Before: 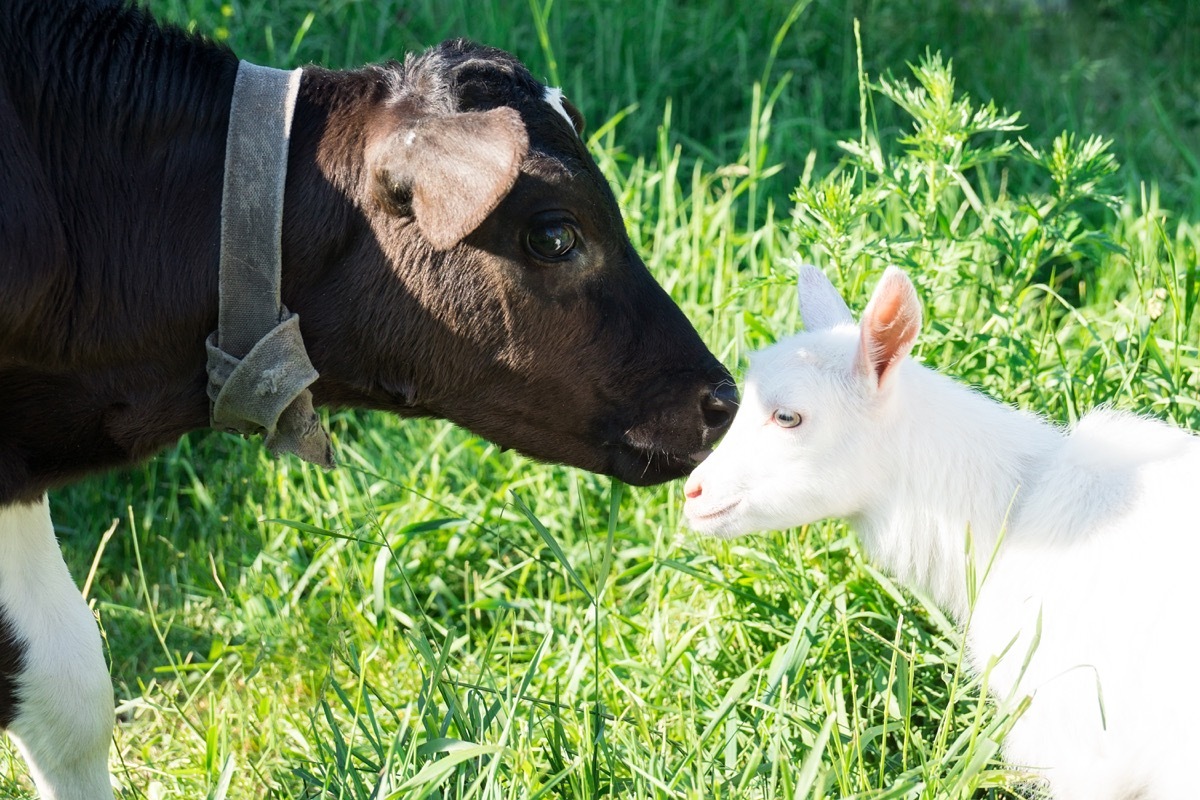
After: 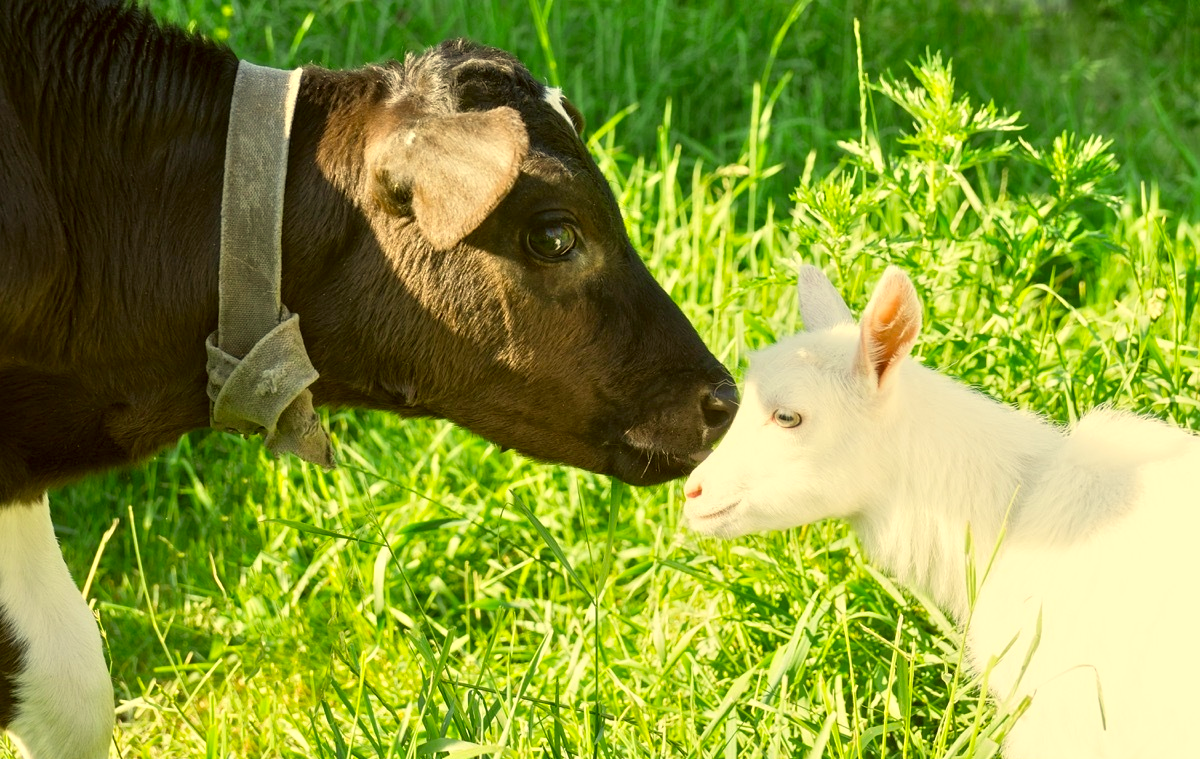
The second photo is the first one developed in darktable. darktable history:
crop and rotate: top 0%, bottom 5.097%
tone equalizer: -8 EV 1 EV, -7 EV 1 EV, -6 EV 1 EV, -5 EV 1 EV, -4 EV 1 EV, -3 EV 0.75 EV, -2 EV 0.5 EV, -1 EV 0.25 EV
color correction: highlights a* 0.162, highlights b* 29.53, shadows a* -0.162, shadows b* 21.09
